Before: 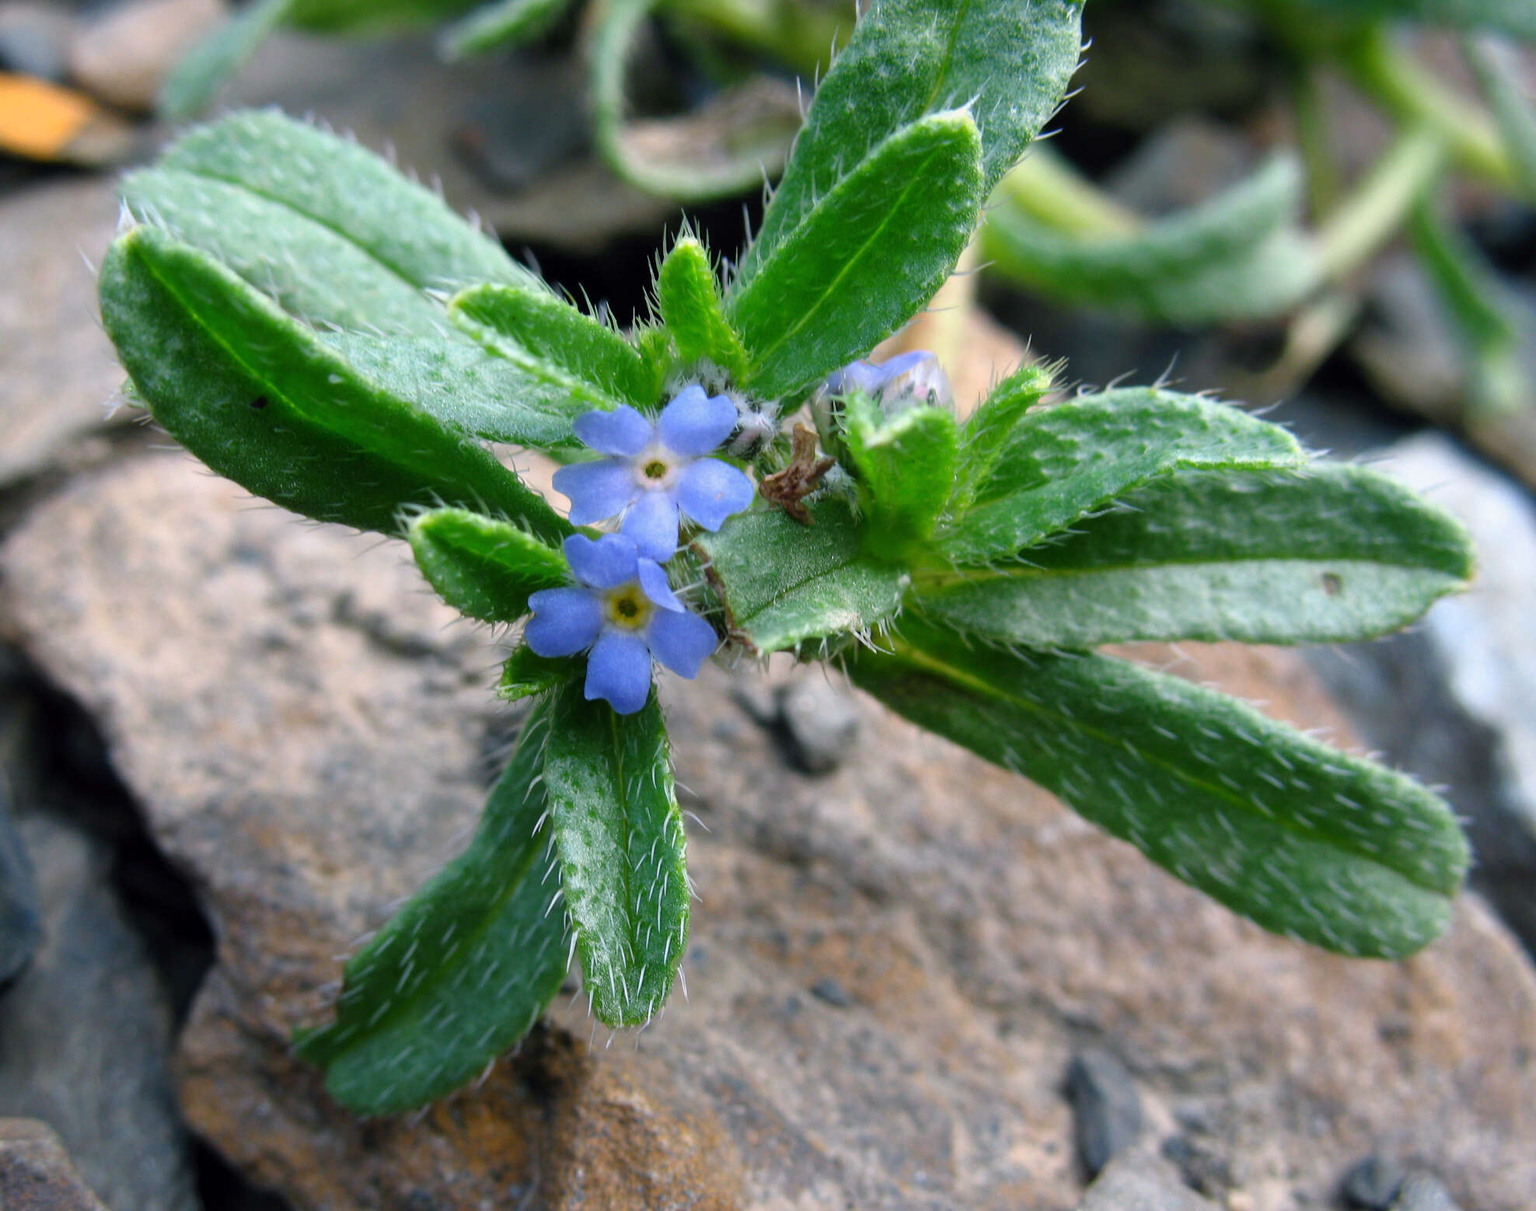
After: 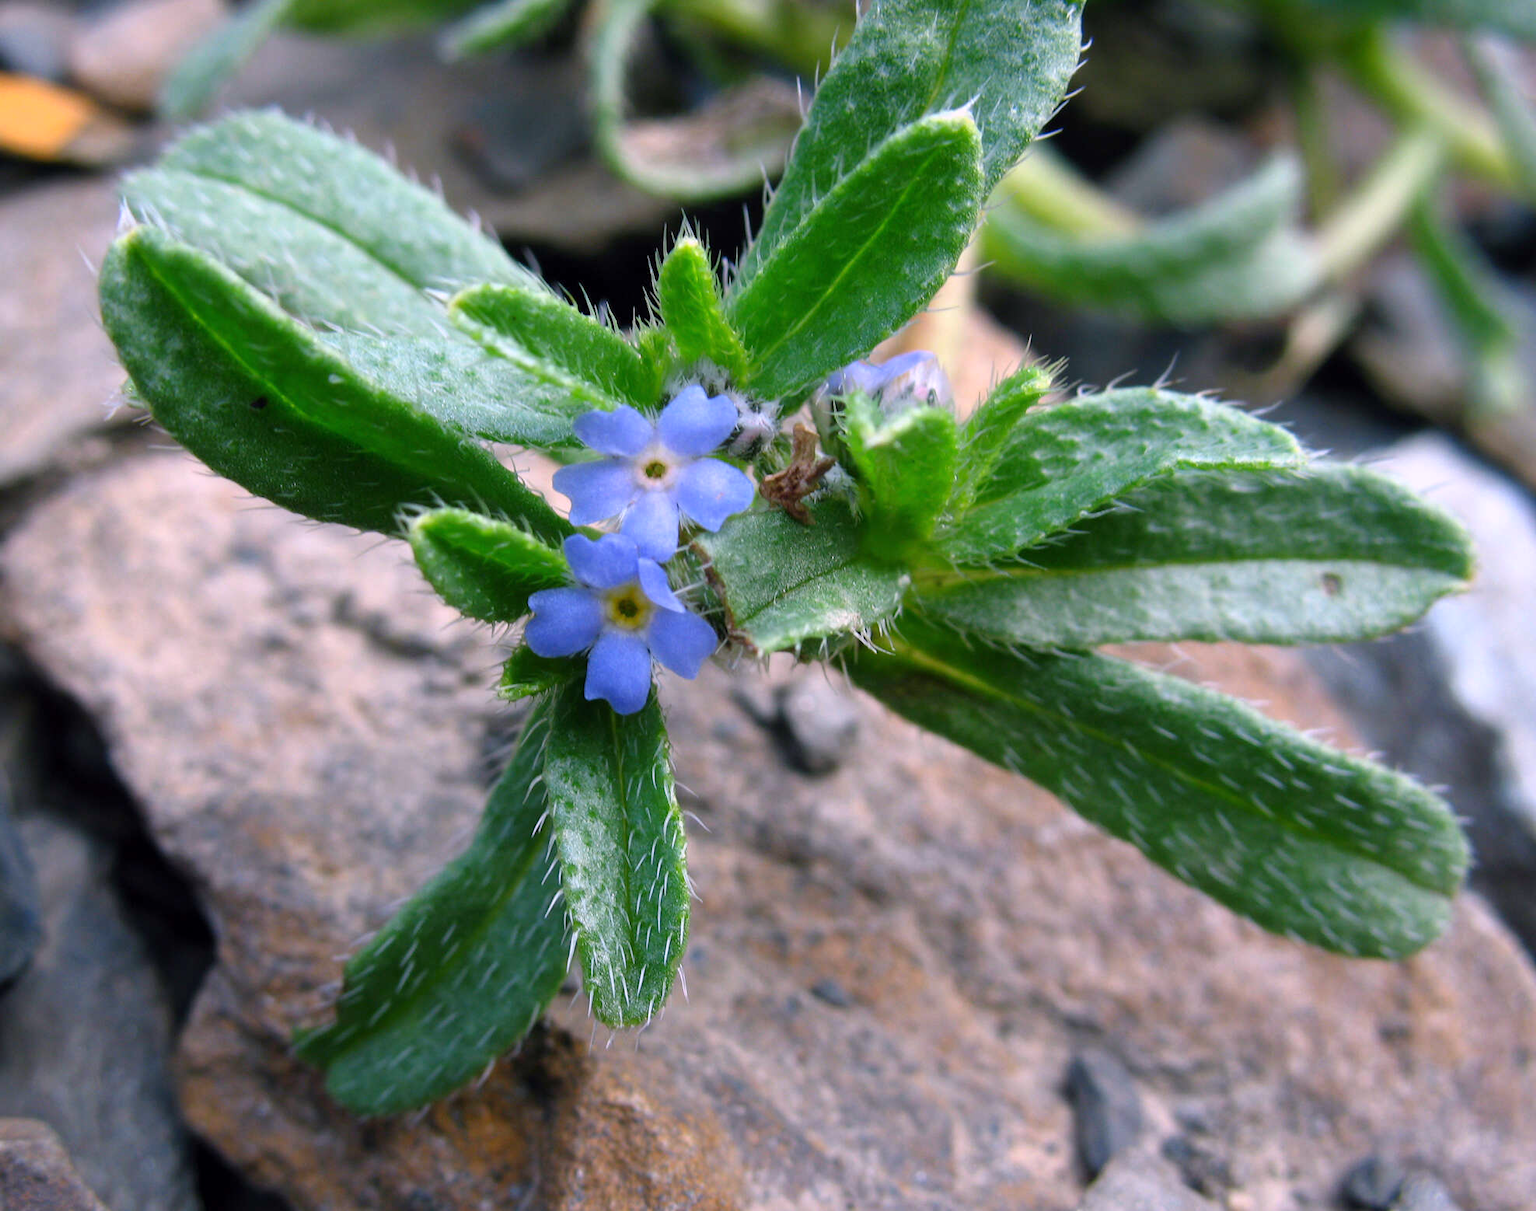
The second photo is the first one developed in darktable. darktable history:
exposure: compensate highlight preservation false
white balance: red 1.05, blue 1.072
